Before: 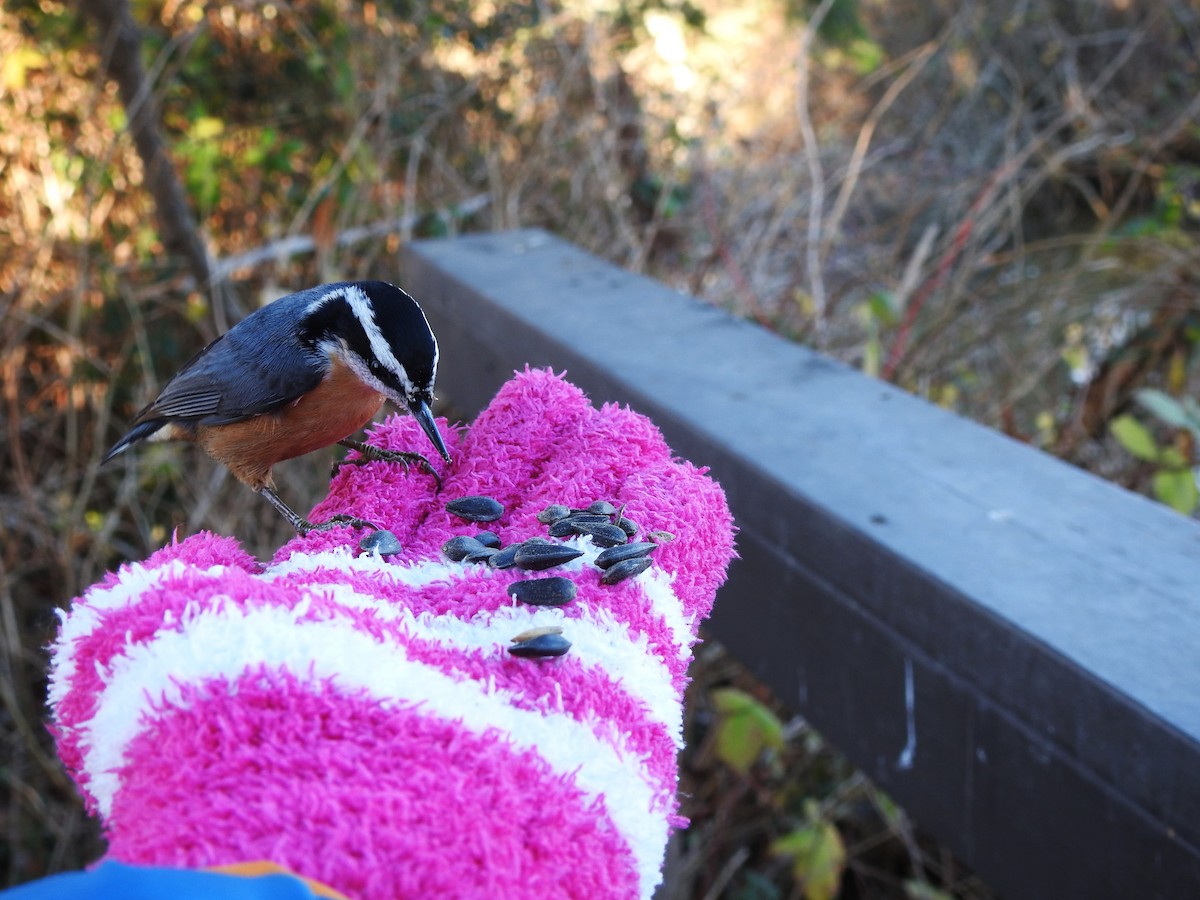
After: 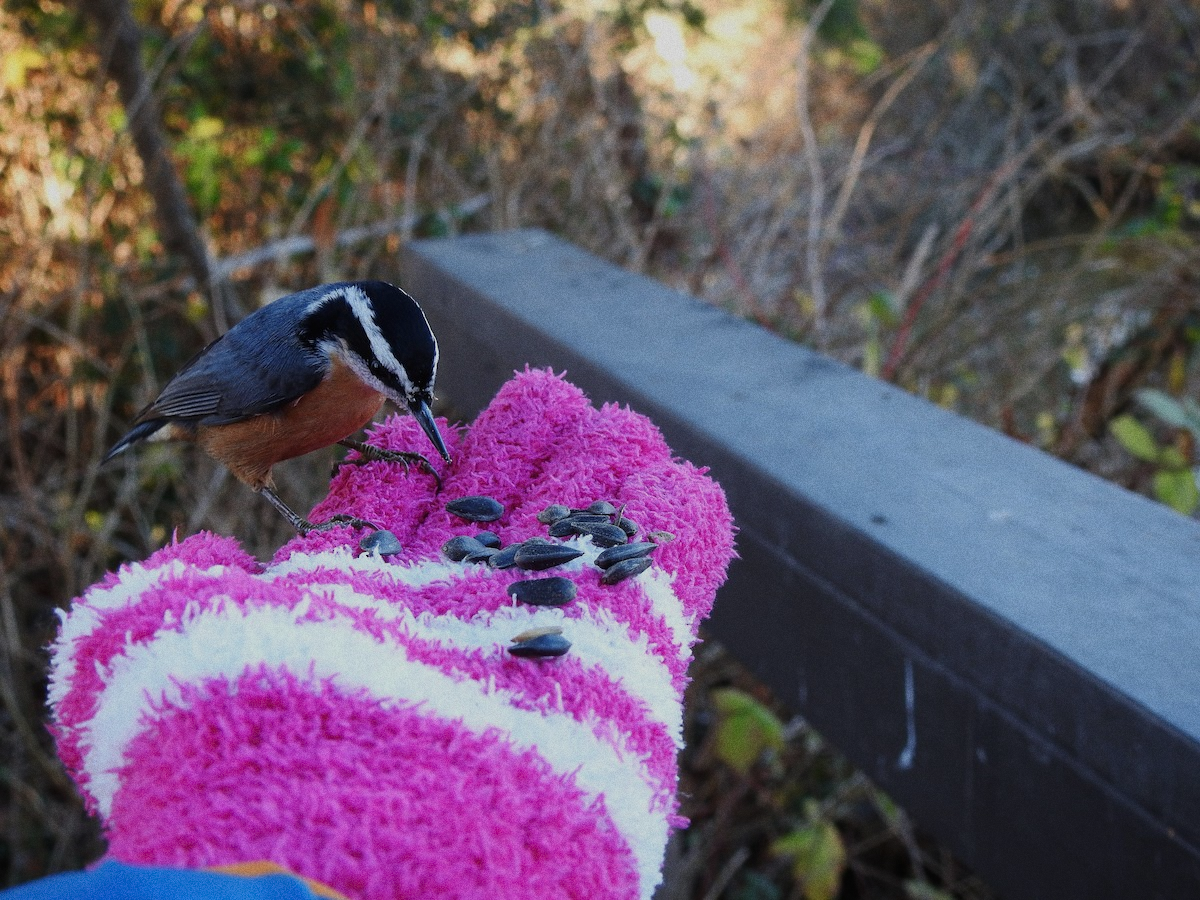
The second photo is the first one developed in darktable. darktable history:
grain: coarseness 0.09 ISO
exposure: exposure -0.582 EV, compensate highlight preservation false
